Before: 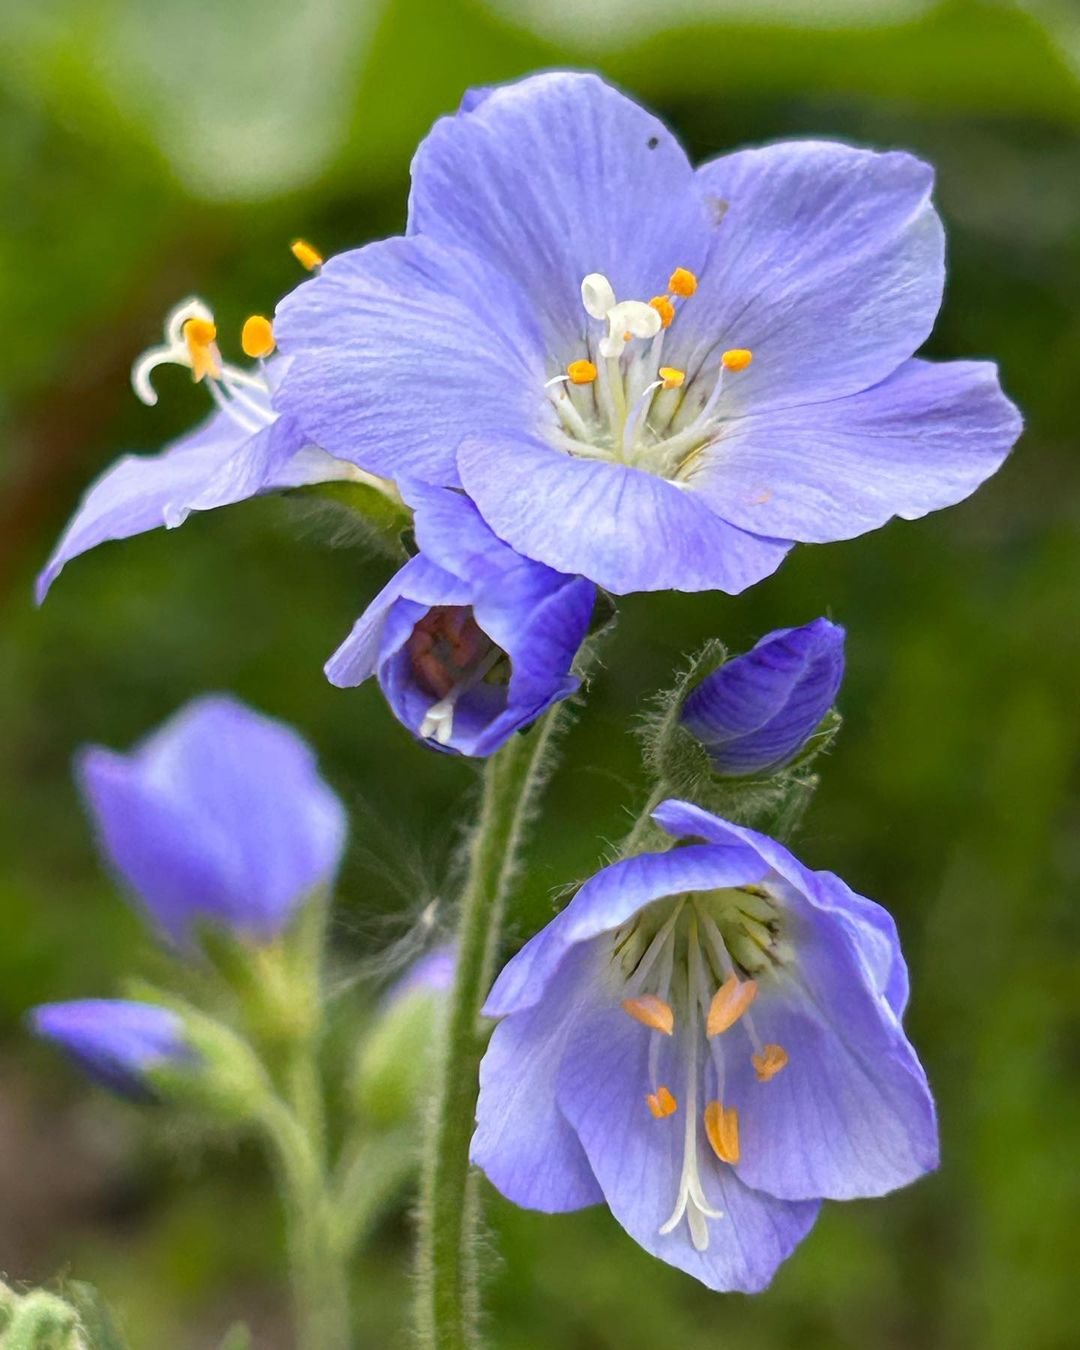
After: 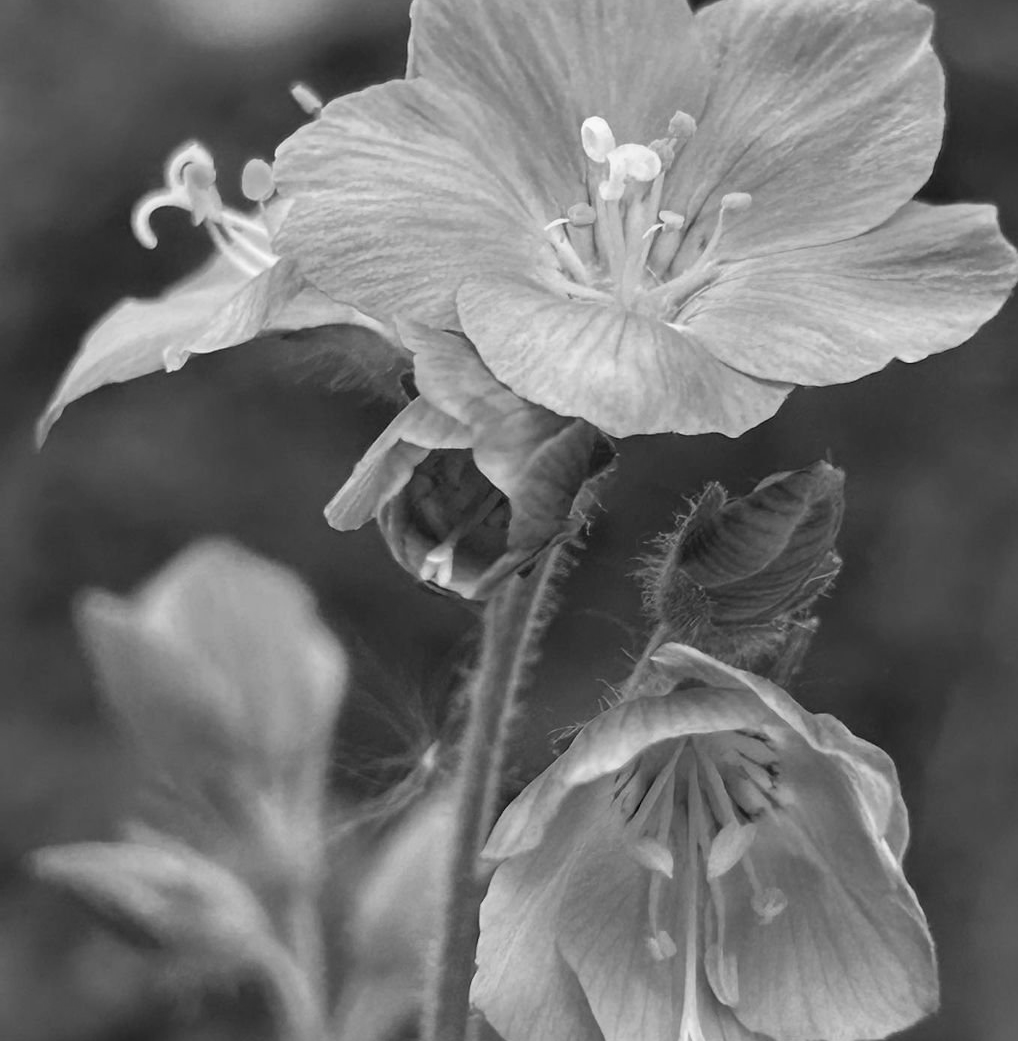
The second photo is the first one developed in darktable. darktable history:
monochrome: a 14.95, b -89.96
color zones: curves: ch1 [(0.263, 0.53) (0.376, 0.287) (0.487, 0.512) (0.748, 0.547) (1, 0.513)]; ch2 [(0.262, 0.45) (0.751, 0.477)], mix 31.98%
crop and rotate: angle 0.03°, top 11.643%, right 5.651%, bottom 11.189%
